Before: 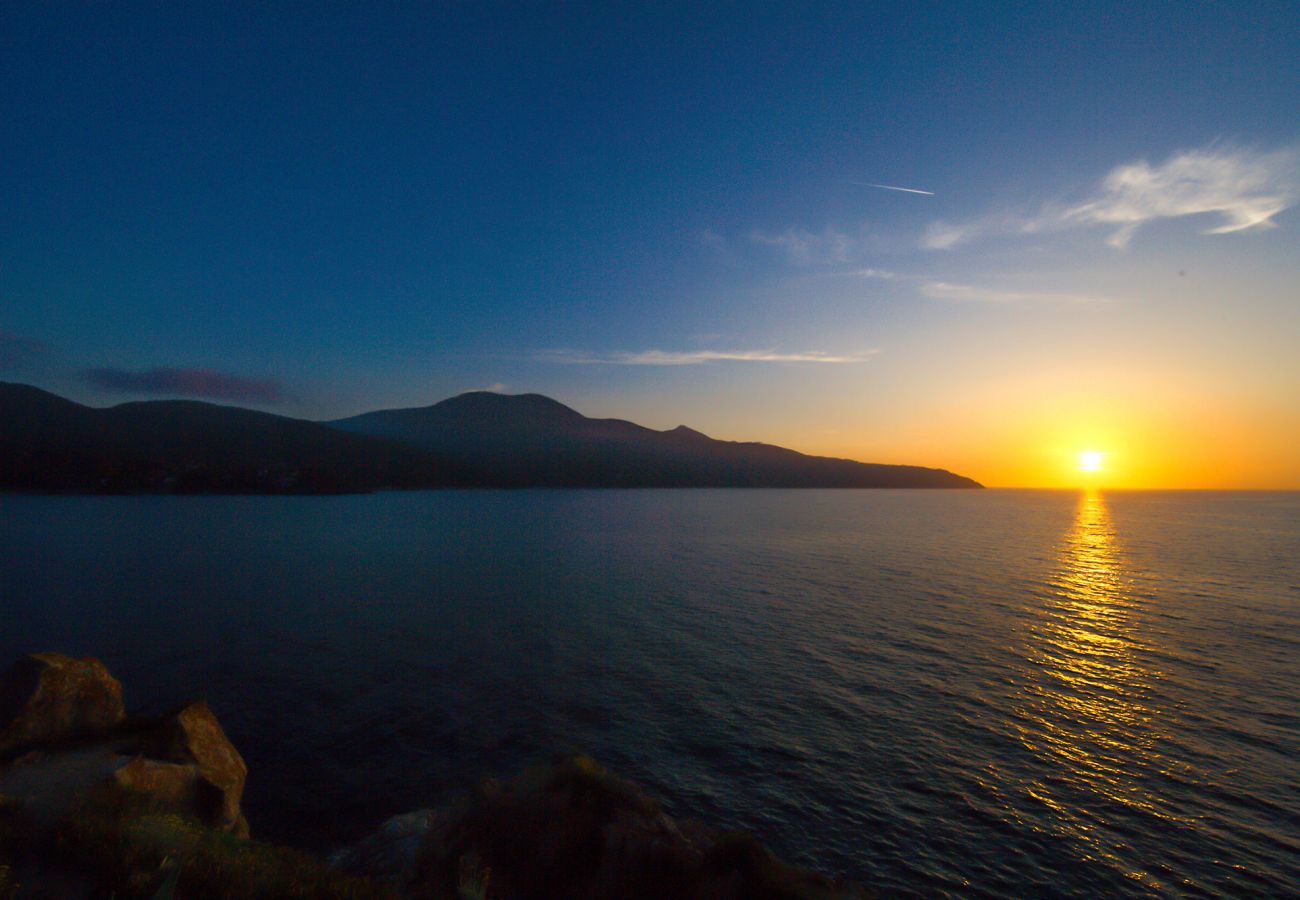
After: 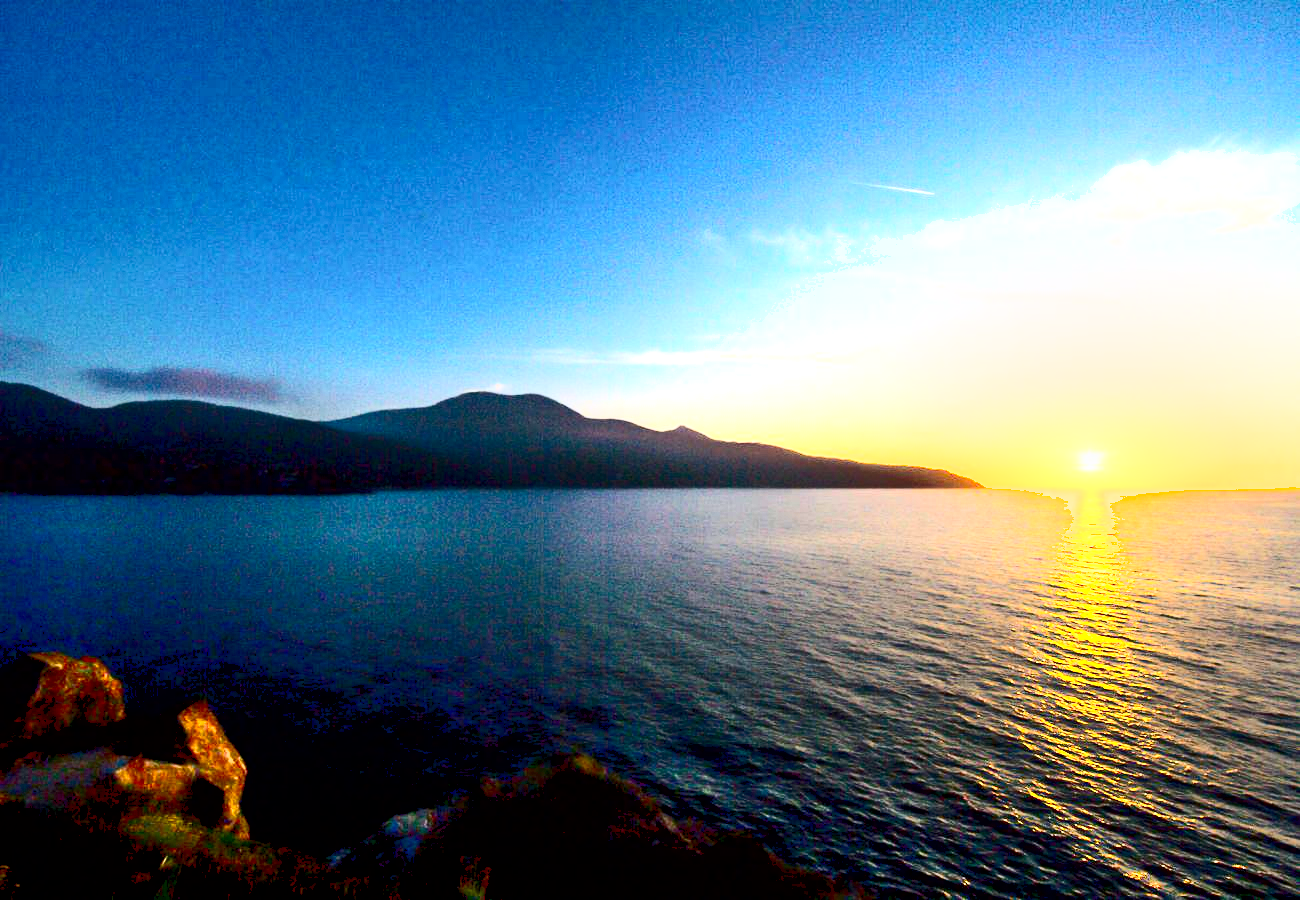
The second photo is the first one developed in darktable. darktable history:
contrast brightness saturation: contrast 0.386, brightness 0.098
exposure: black level correction 0.005, exposure 2.067 EV, compensate highlight preservation false
shadows and highlights: soften with gaussian
